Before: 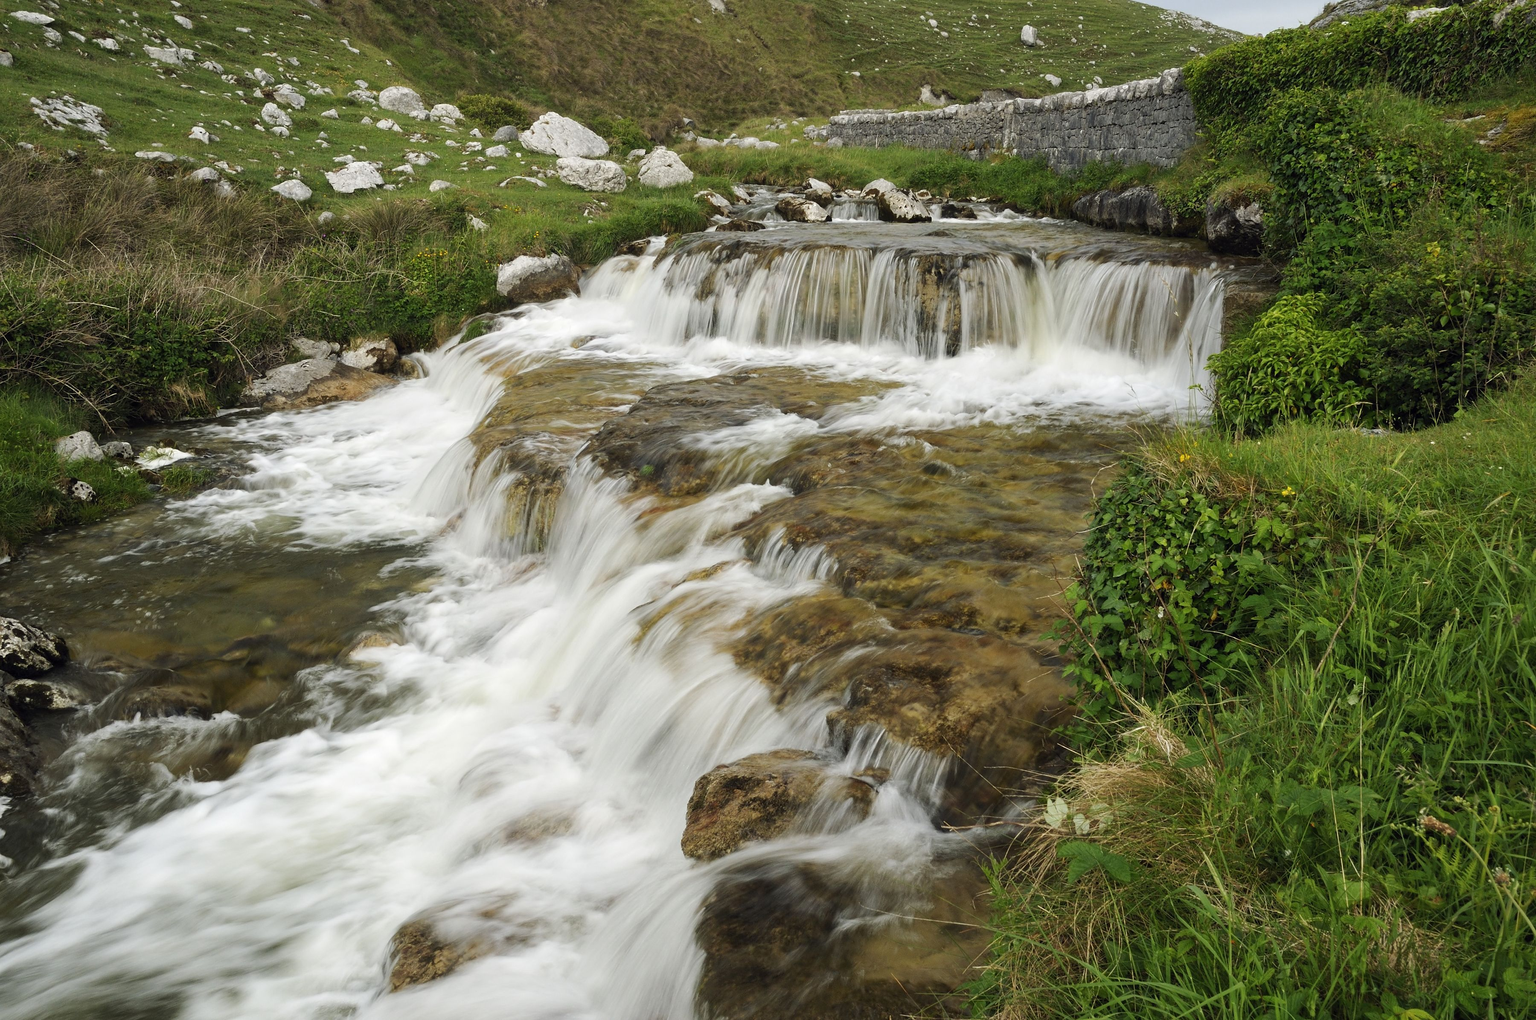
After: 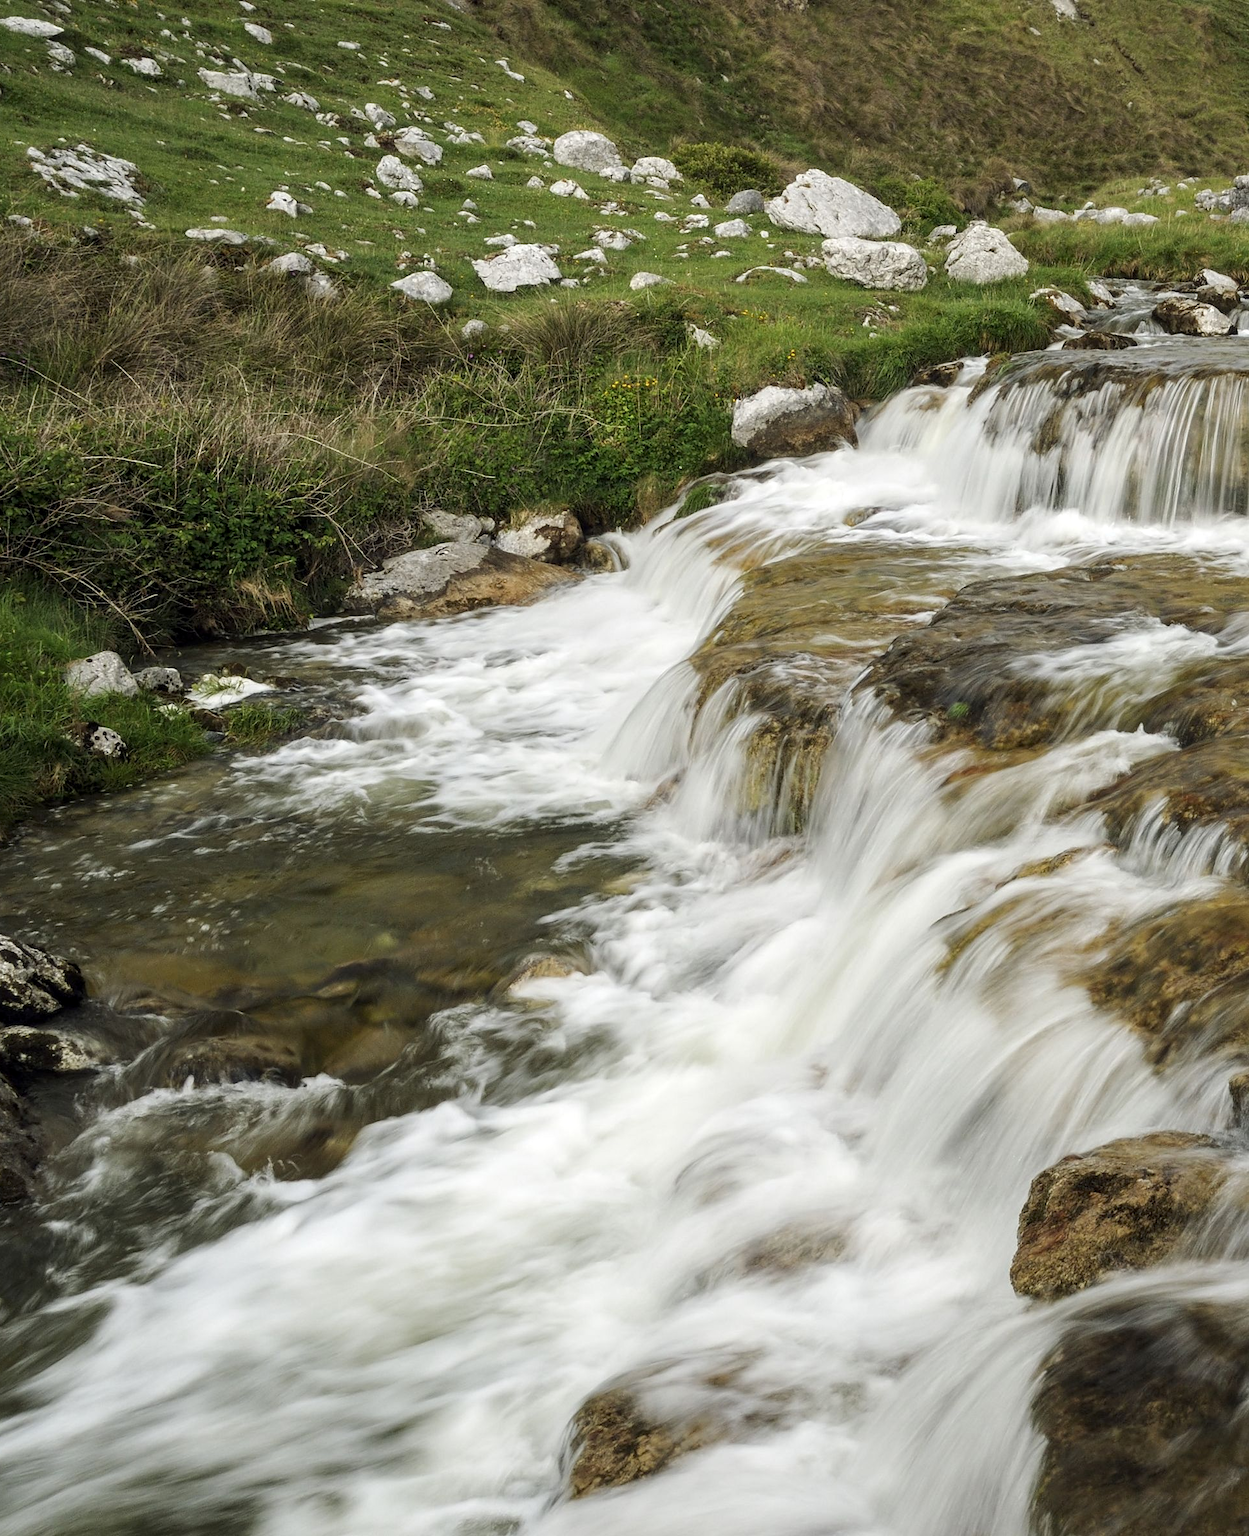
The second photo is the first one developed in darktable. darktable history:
local contrast: on, module defaults
crop: left 0.816%, right 45.163%, bottom 0.082%
